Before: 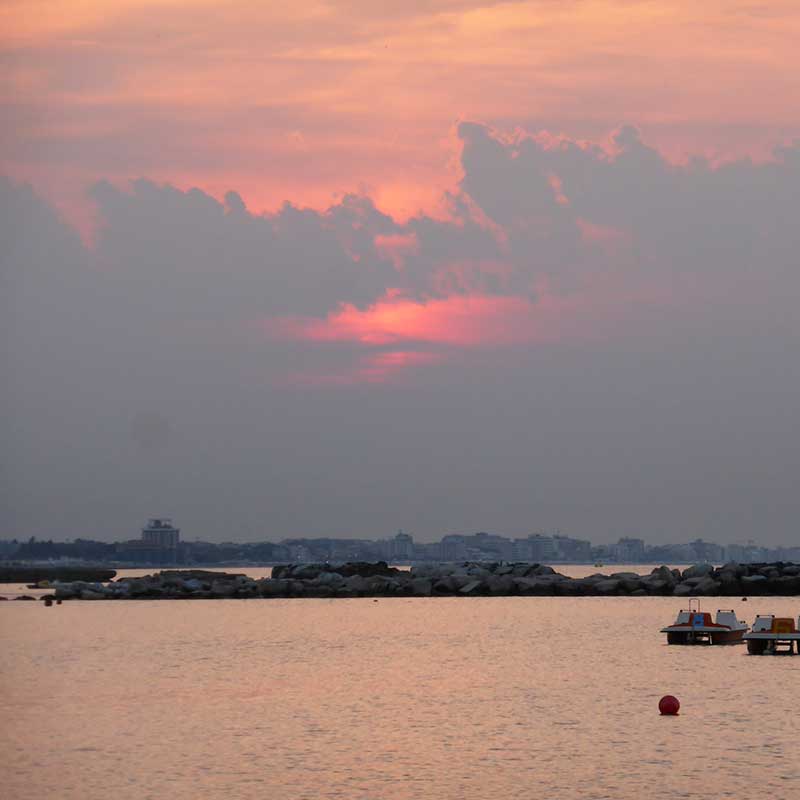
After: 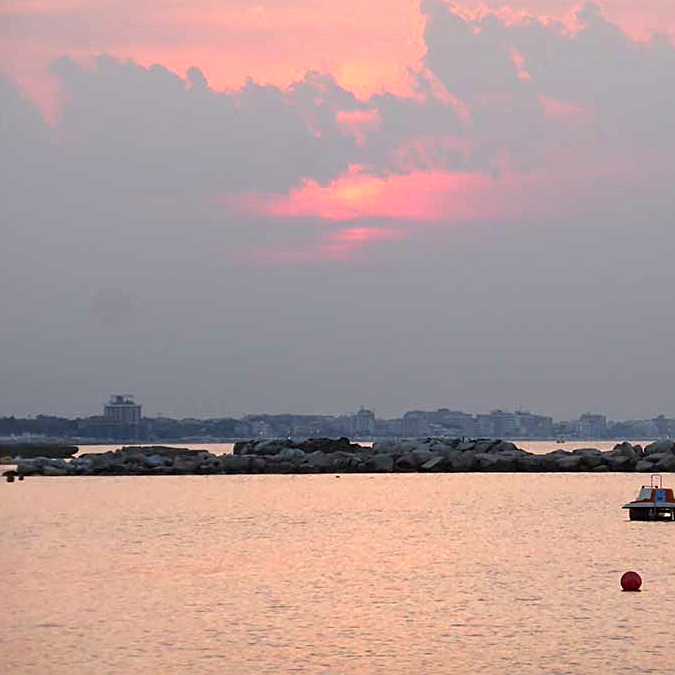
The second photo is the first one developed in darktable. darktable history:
crop and rotate: left 4.842%, top 15.51%, right 10.668%
sharpen: on, module defaults
exposure: black level correction 0, exposure 0.6 EV, compensate highlight preservation false
